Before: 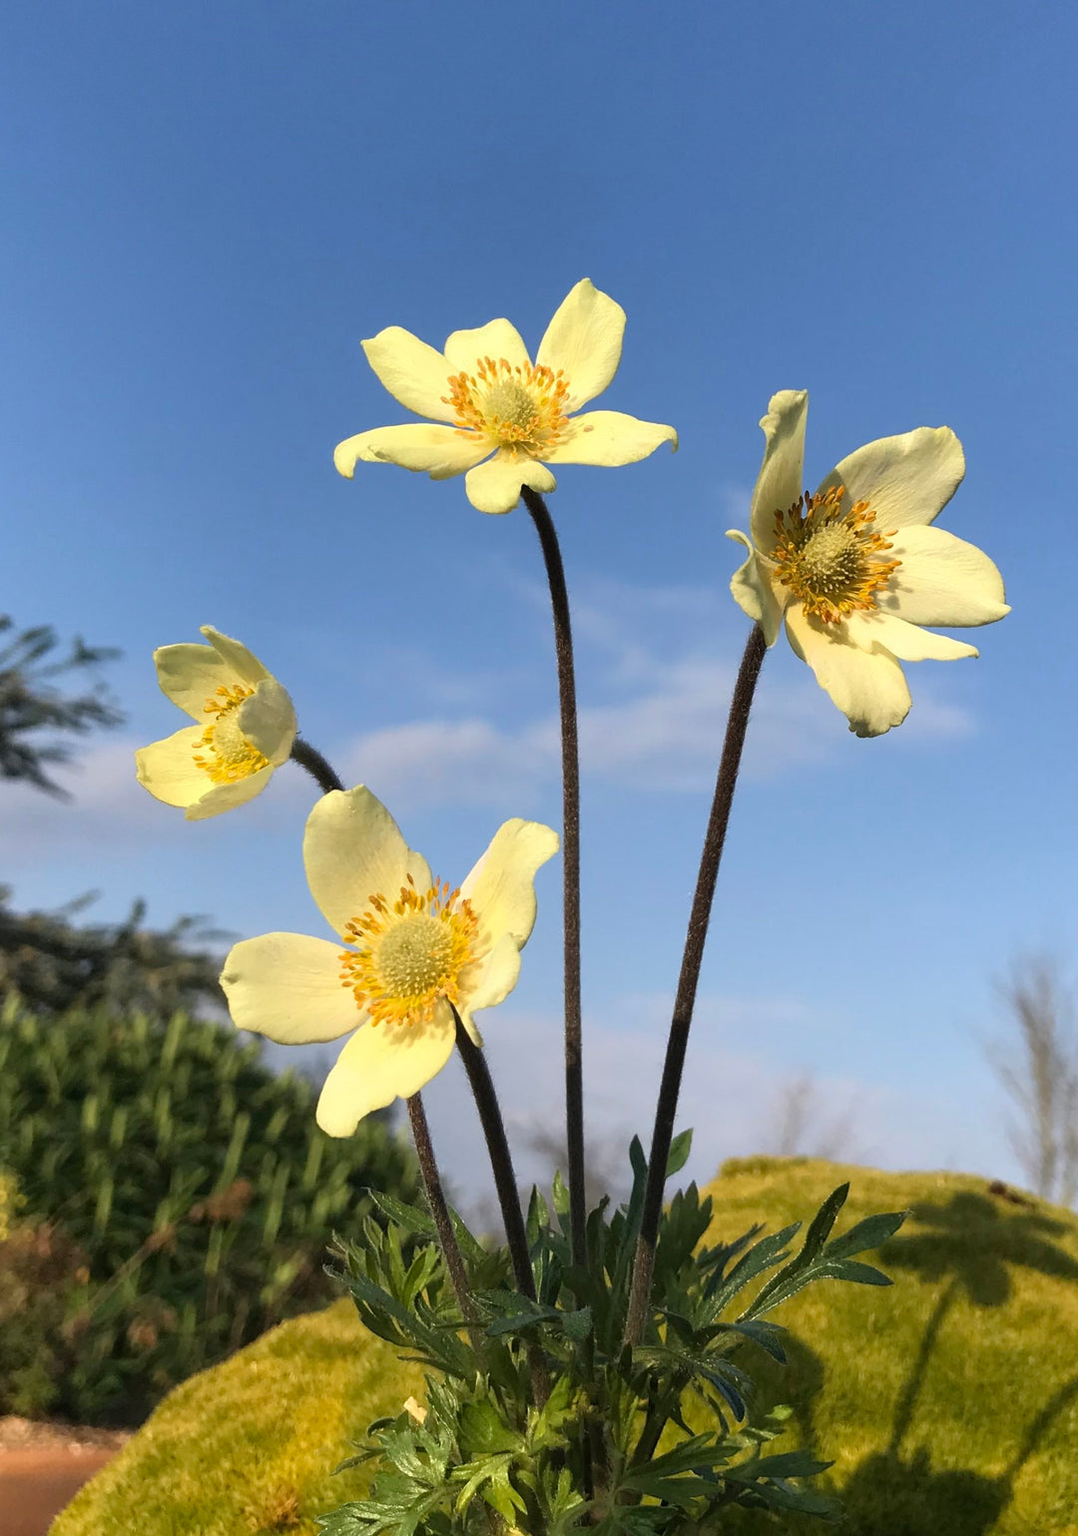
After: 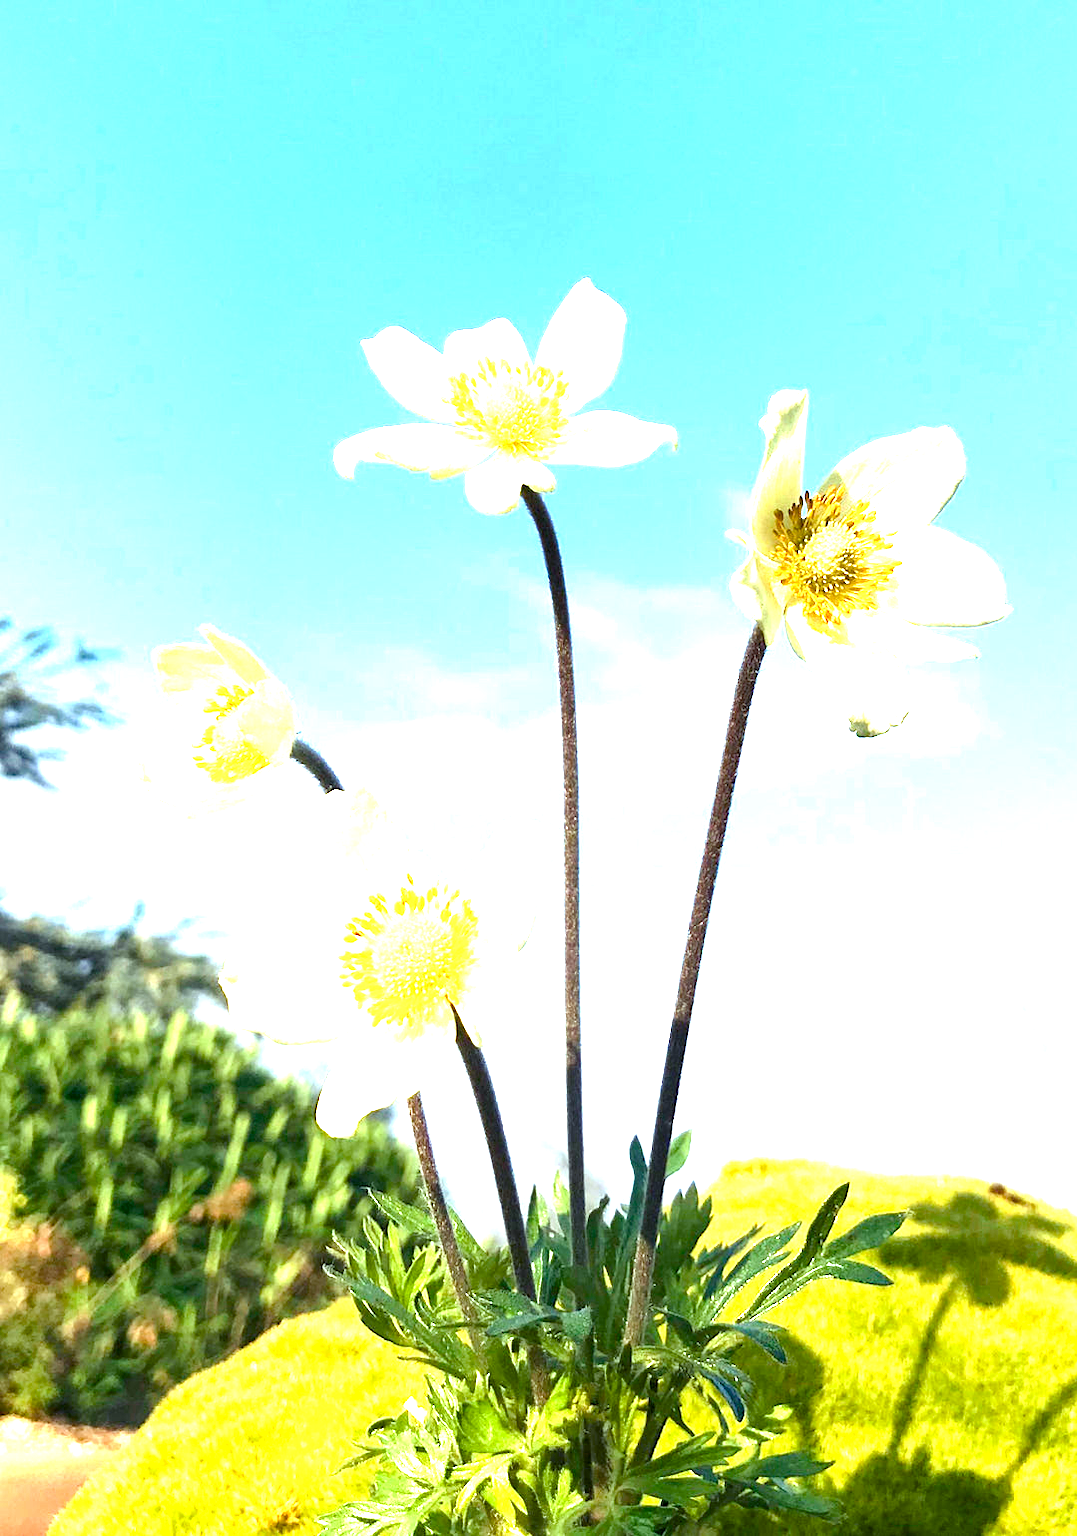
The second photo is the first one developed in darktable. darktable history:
exposure: black level correction 0, exposure 2.138 EV, compensate exposure bias true, compensate highlight preservation false
color balance rgb: shadows lift › luminance -21.66%, shadows lift › chroma 6.57%, shadows lift › hue 270°, power › chroma 0.68%, power › hue 60°, highlights gain › luminance 6.08%, highlights gain › chroma 1.33%, highlights gain › hue 90°, global offset › luminance -0.87%, perceptual saturation grading › global saturation 26.86%, perceptual saturation grading › highlights -28.39%, perceptual saturation grading › mid-tones 15.22%, perceptual saturation grading › shadows 33.98%, perceptual brilliance grading › highlights 10%, perceptual brilliance grading › mid-tones 5%
color calibration: illuminant F (fluorescent), F source F9 (Cool White Deluxe 4150 K) – high CRI, x 0.374, y 0.373, temperature 4158.34 K
